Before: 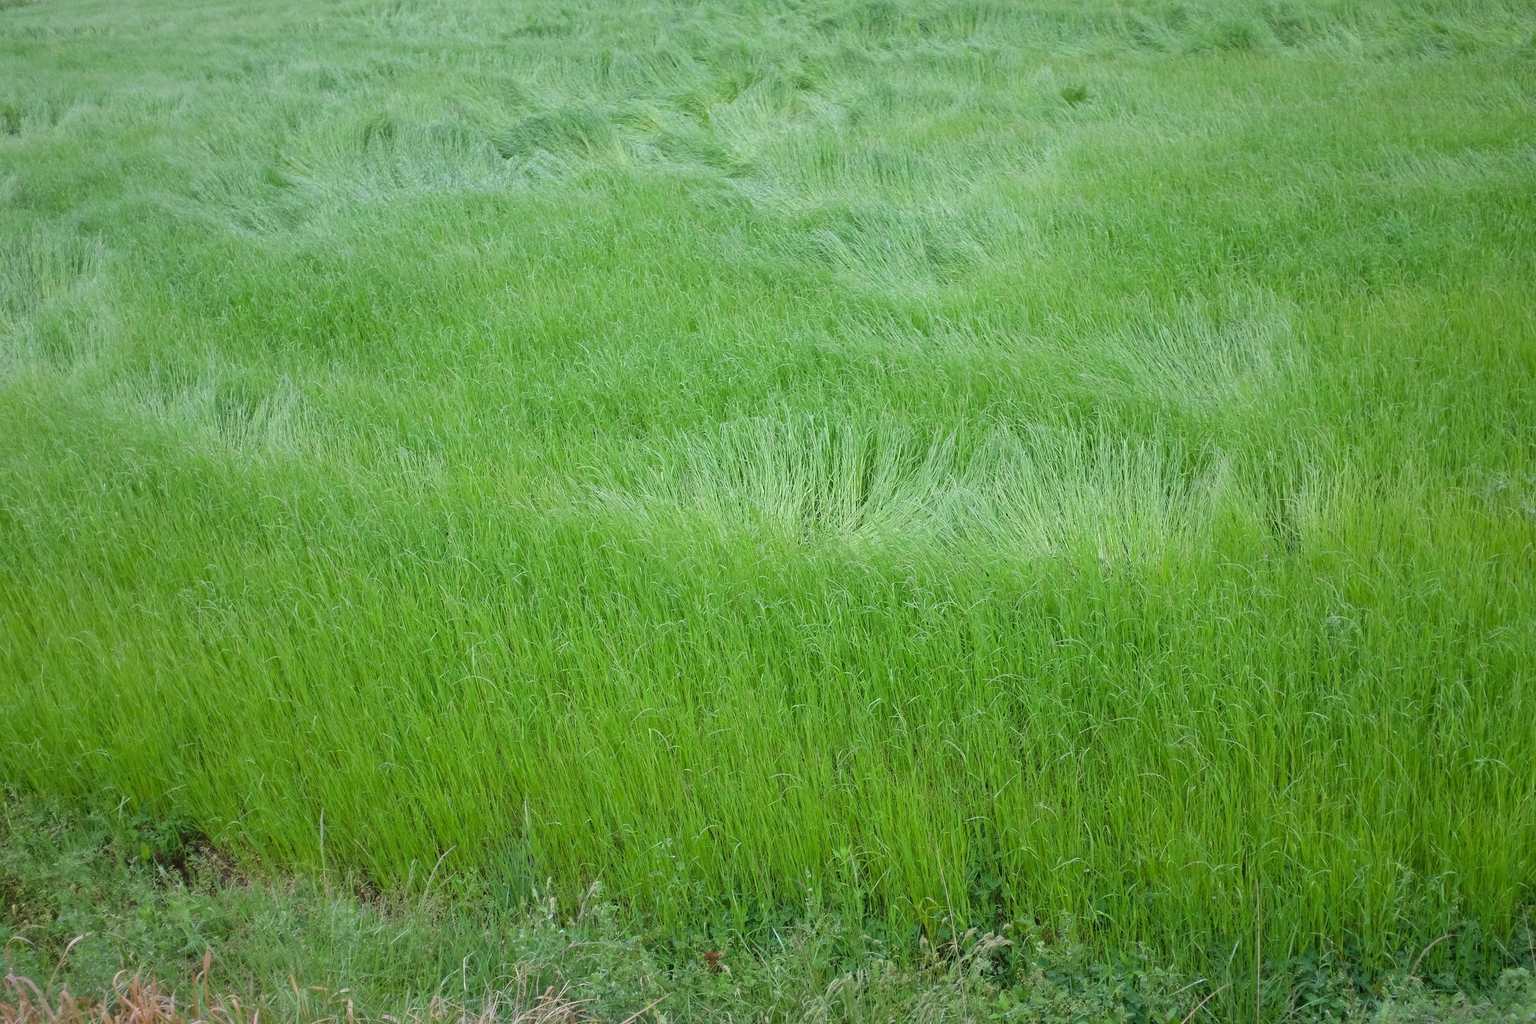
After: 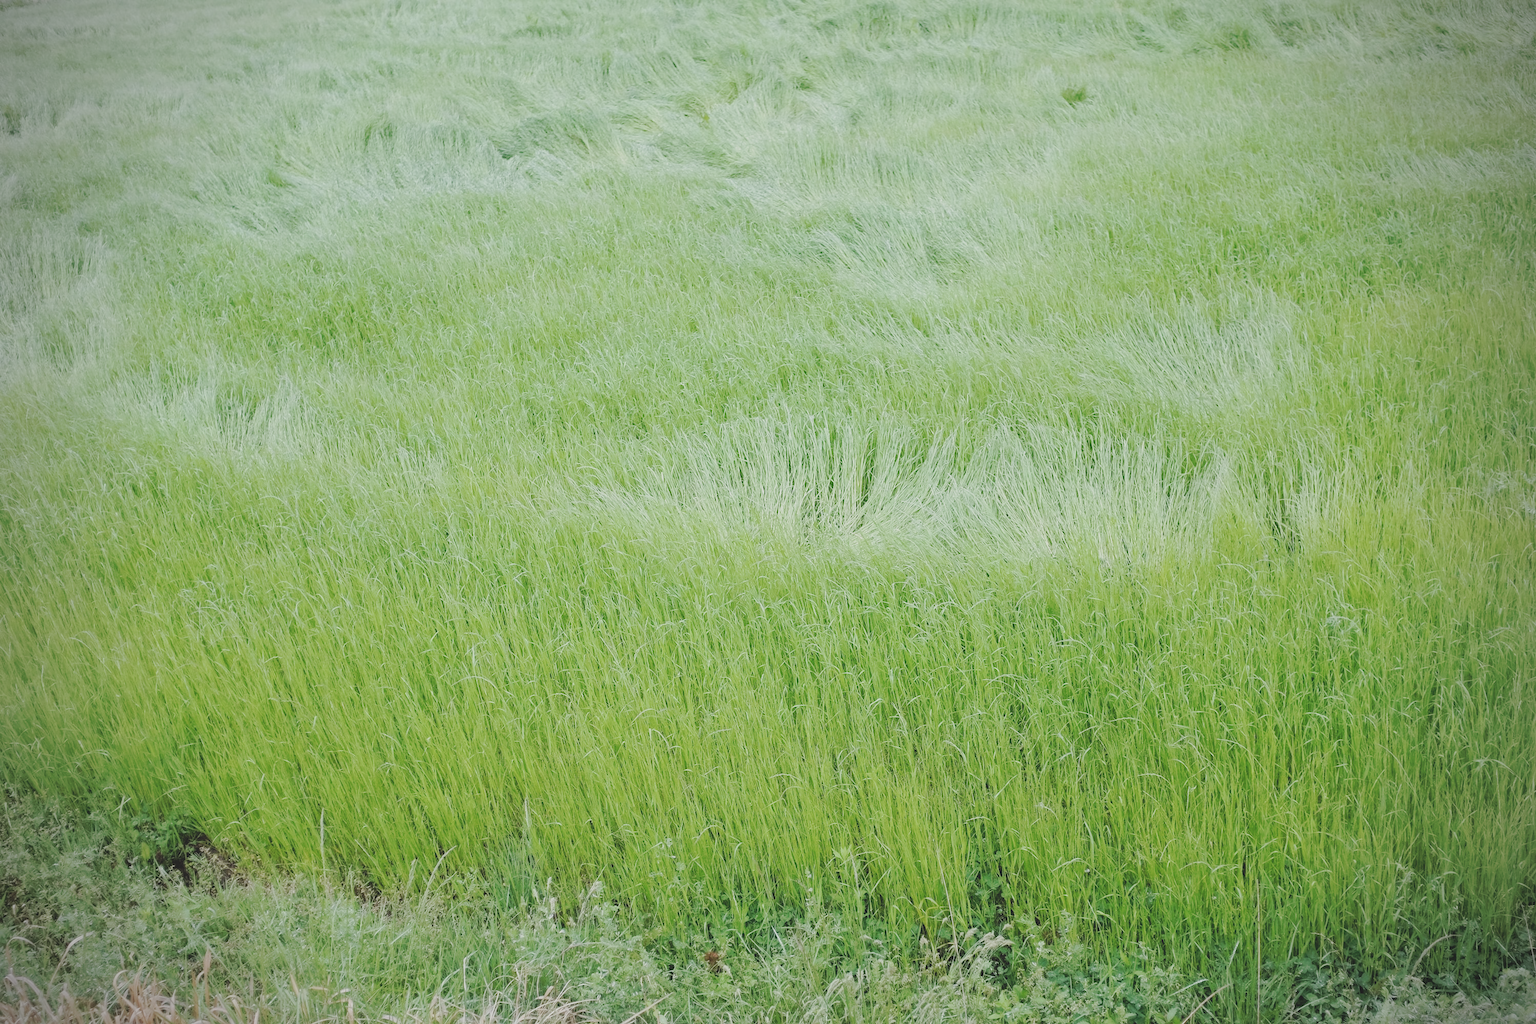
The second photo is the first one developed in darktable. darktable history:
vignetting: on, module defaults
filmic rgb: black relative exposure -7.65 EV, white relative exposure 4.56 EV, hardness 3.61, add noise in highlights 0.001, preserve chrominance no, color science v3 (2019), use custom middle-gray values true, contrast in highlights soft
tone curve: curves: ch0 [(0, 0) (0.003, 0.045) (0.011, 0.054) (0.025, 0.069) (0.044, 0.083) (0.069, 0.101) (0.1, 0.119) (0.136, 0.146) (0.177, 0.177) (0.224, 0.221) (0.277, 0.277) (0.335, 0.362) (0.399, 0.452) (0.468, 0.571) (0.543, 0.666) (0.623, 0.758) (0.709, 0.853) (0.801, 0.896) (0.898, 0.945) (1, 1)], preserve colors none
contrast brightness saturation: contrast -0.252, saturation -0.422
